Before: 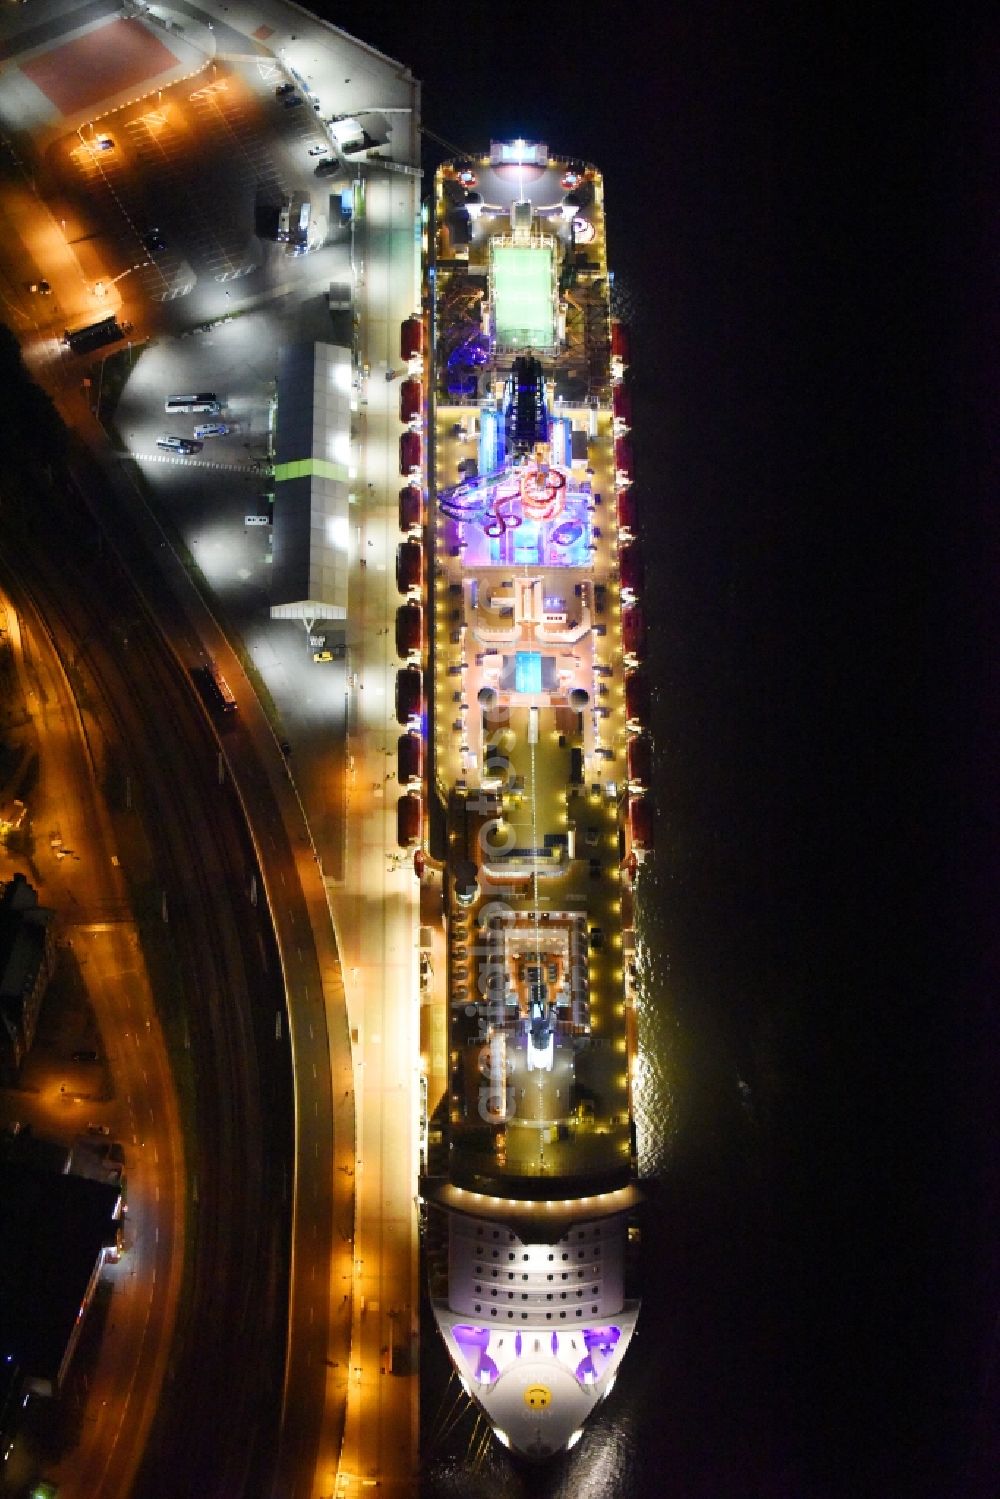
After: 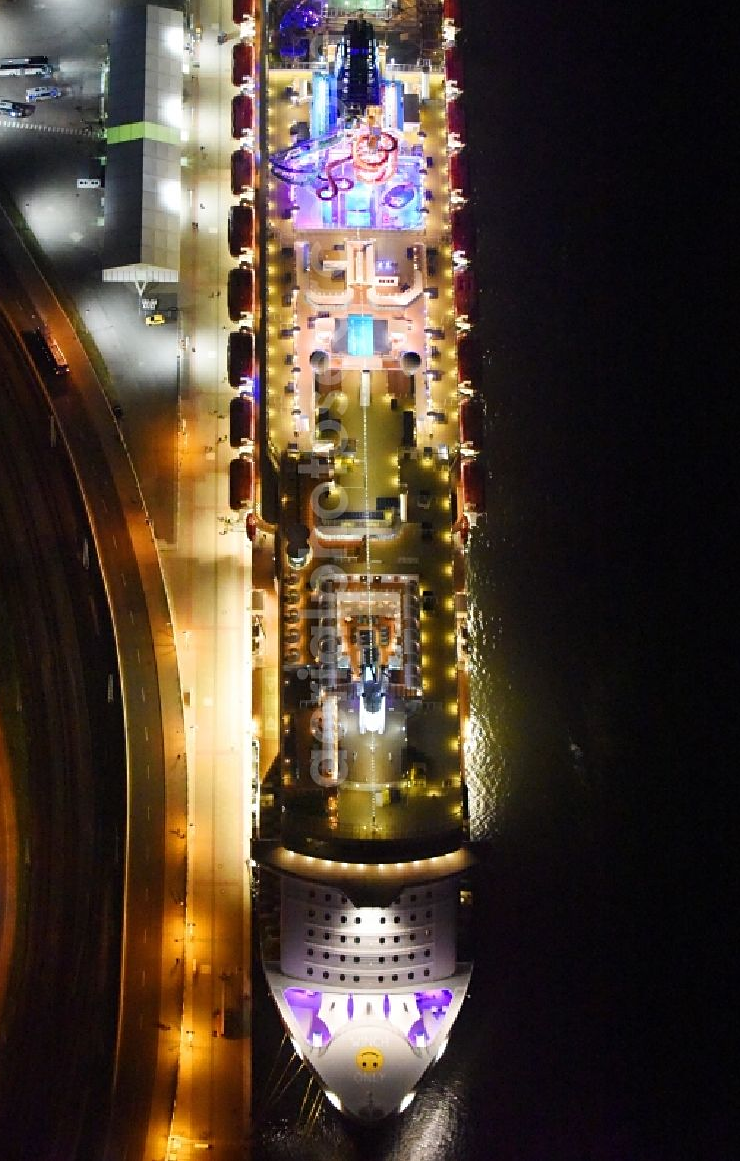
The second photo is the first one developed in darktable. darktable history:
sharpen: amount 0.209
crop: left 16.836%, top 22.487%, right 9.116%
